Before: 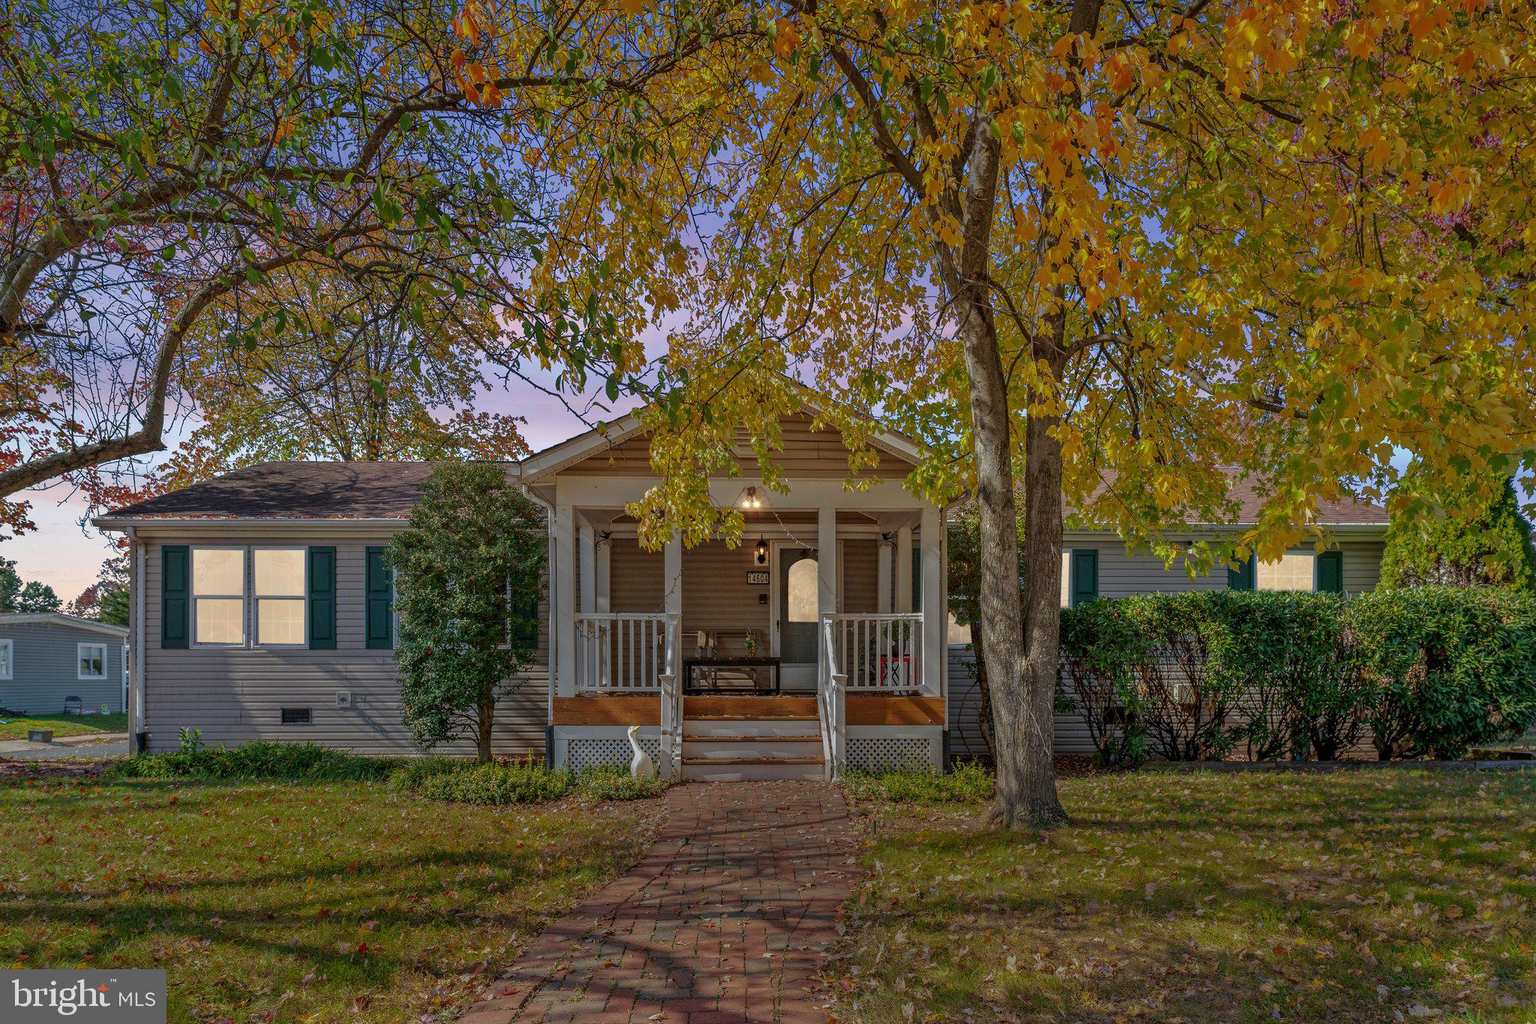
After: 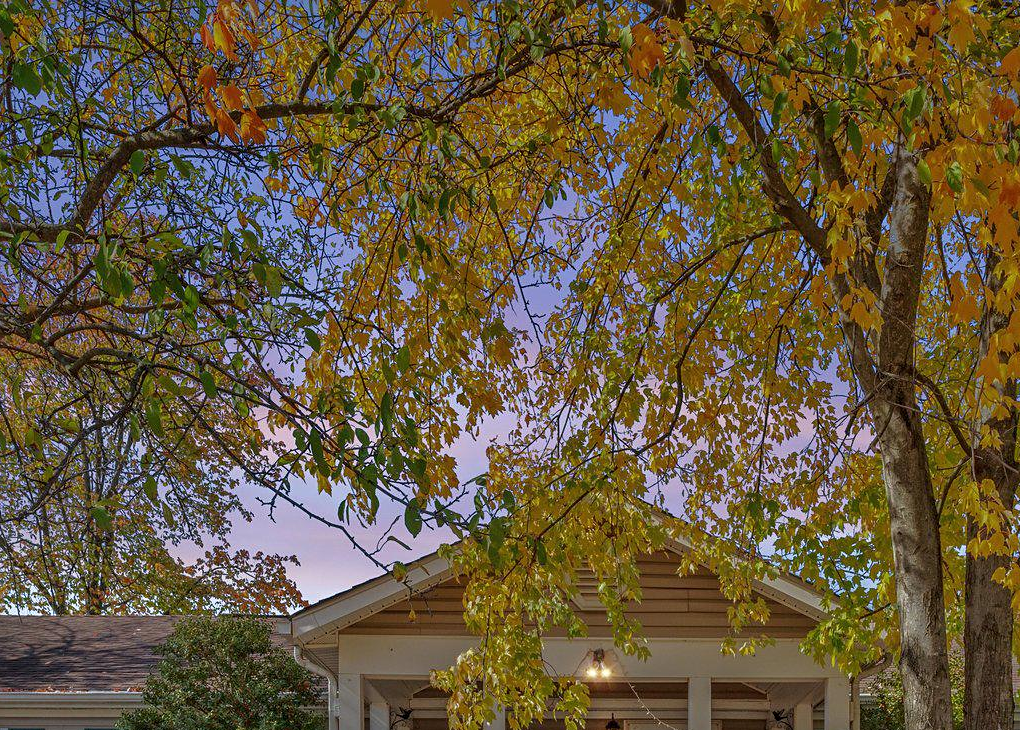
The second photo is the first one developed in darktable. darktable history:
crop: left 19.722%, right 30.467%, bottom 46.558%
sharpen: amount 0.202
